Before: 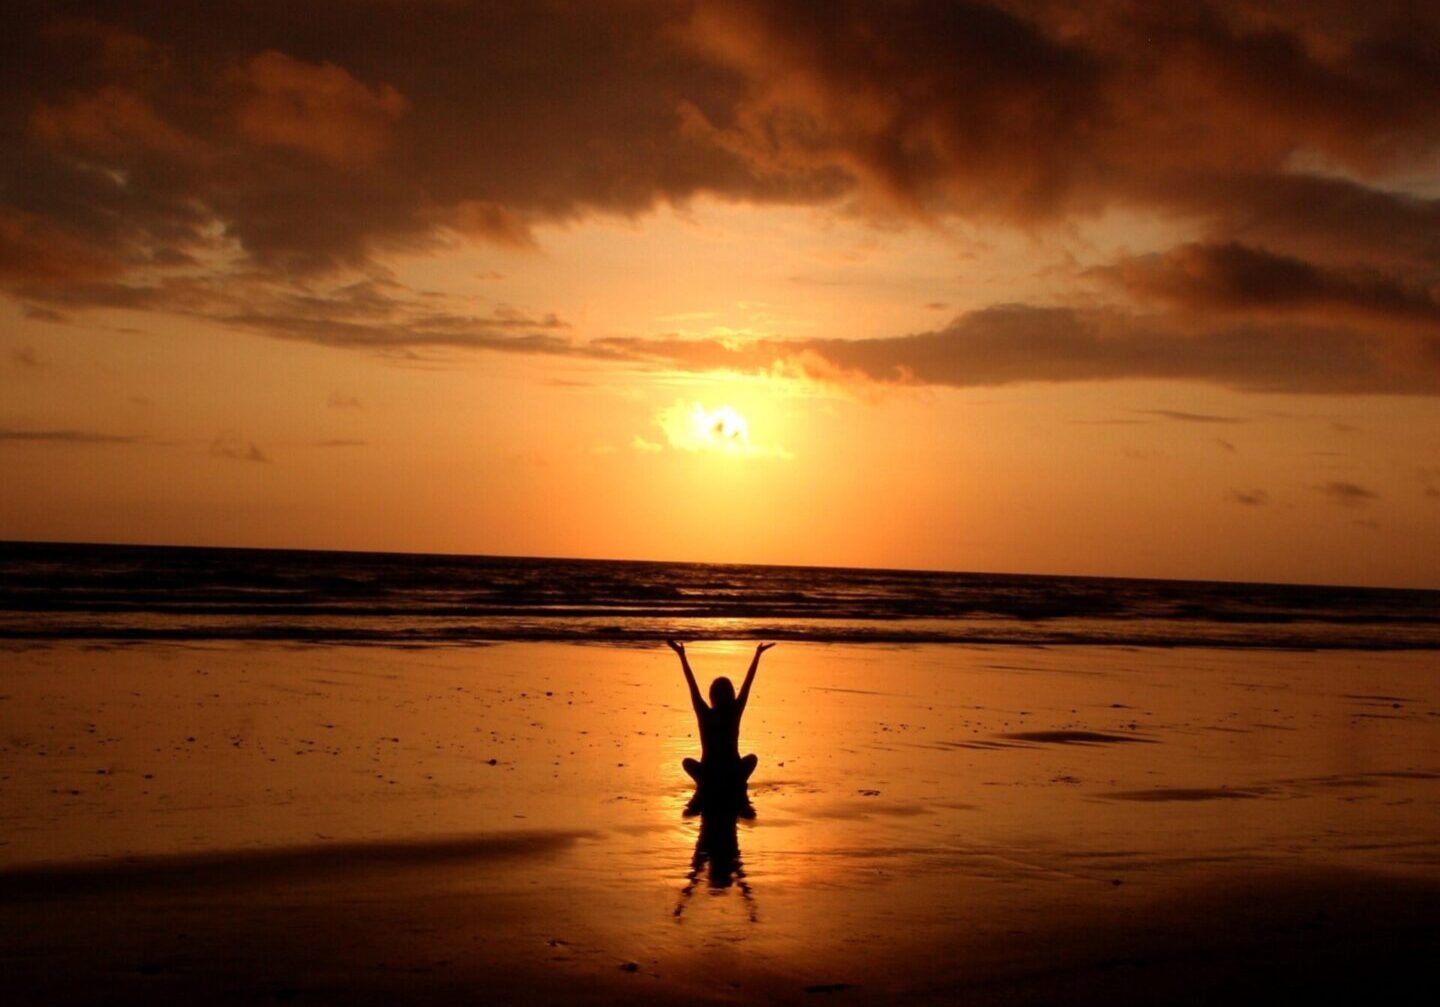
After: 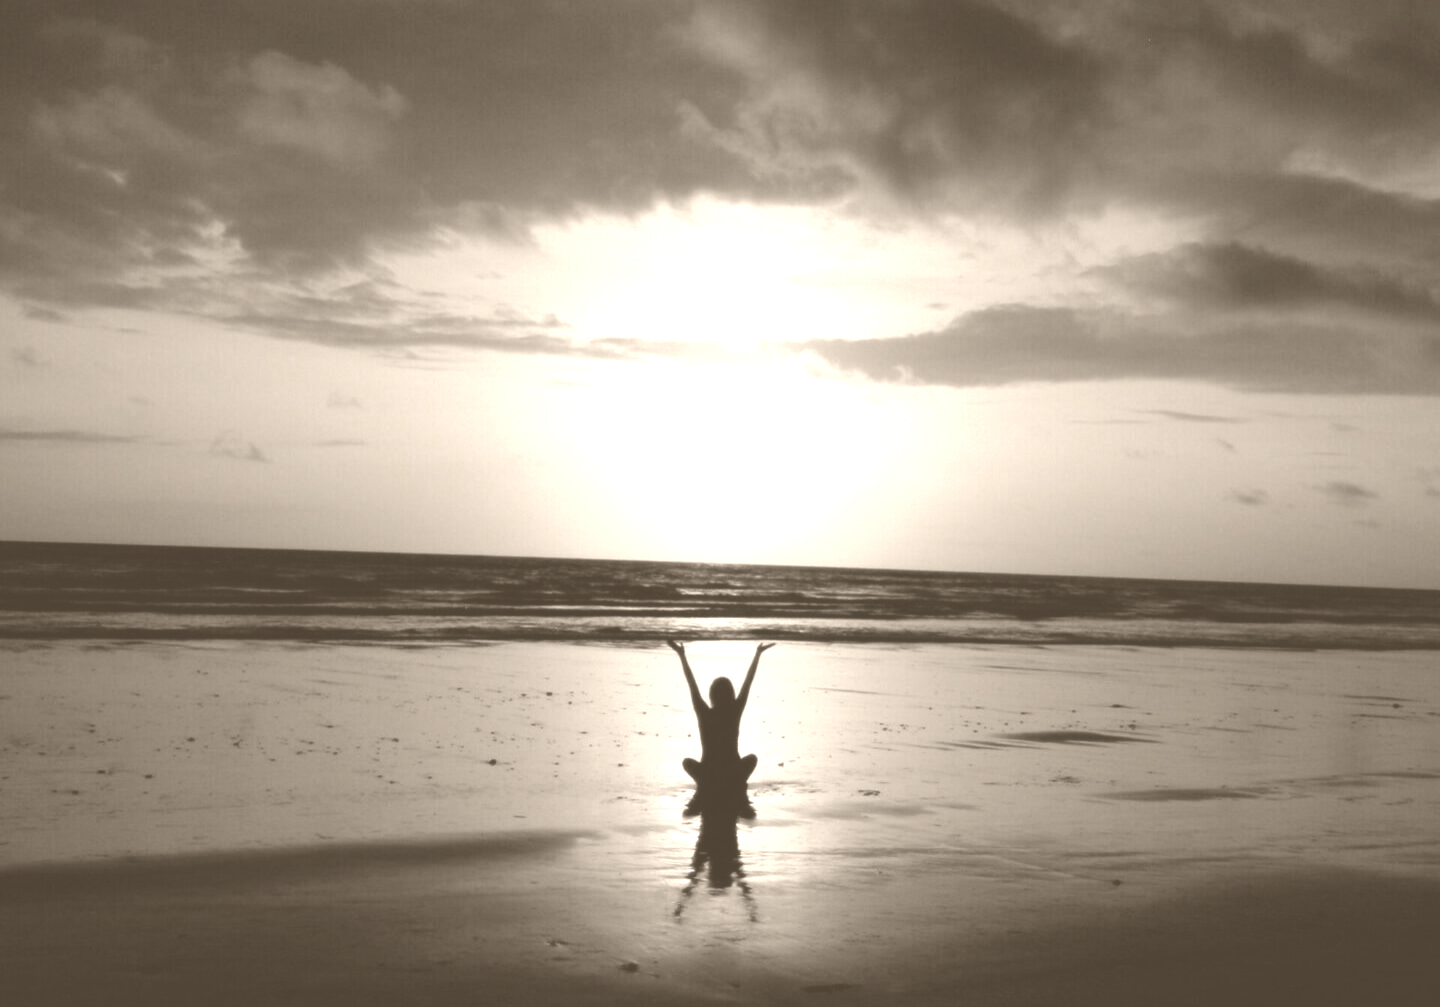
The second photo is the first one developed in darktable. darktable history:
white balance: red 0.983, blue 1.036
colorize: hue 34.49°, saturation 35.33%, source mix 100%, version 1
